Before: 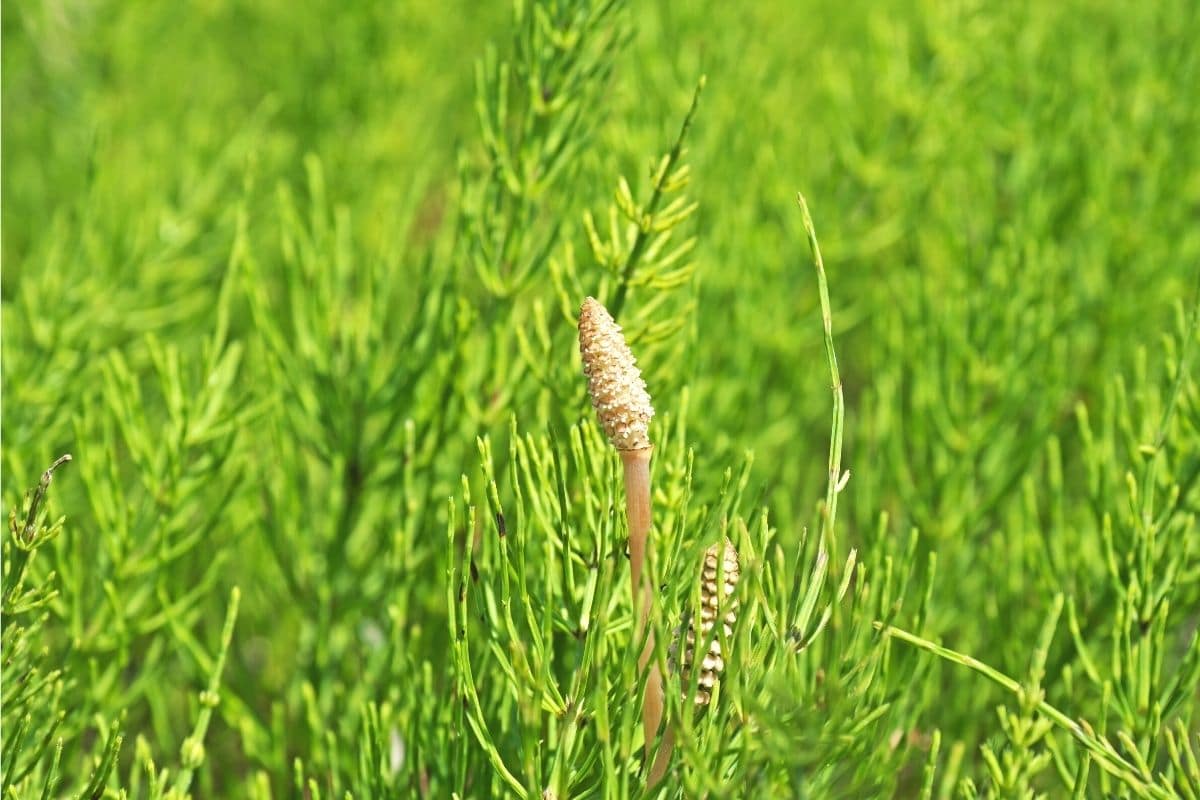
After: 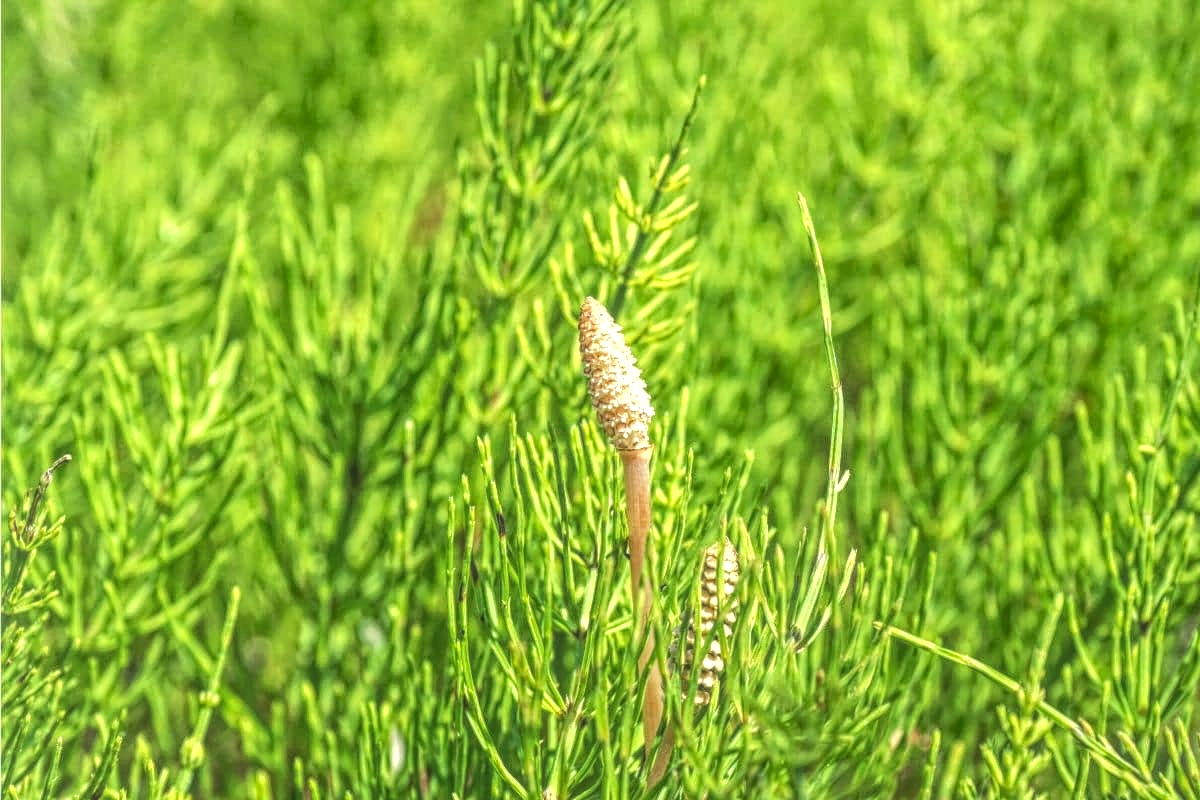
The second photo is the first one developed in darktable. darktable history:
local contrast: highlights 20%, shadows 30%, detail 200%, midtone range 0.2
tone equalizer: -8 EV -0.417 EV, -7 EV -0.389 EV, -6 EV -0.333 EV, -5 EV -0.222 EV, -3 EV 0.222 EV, -2 EV 0.333 EV, -1 EV 0.389 EV, +0 EV 0.417 EV, edges refinement/feathering 500, mask exposure compensation -1.57 EV, preserve details no
